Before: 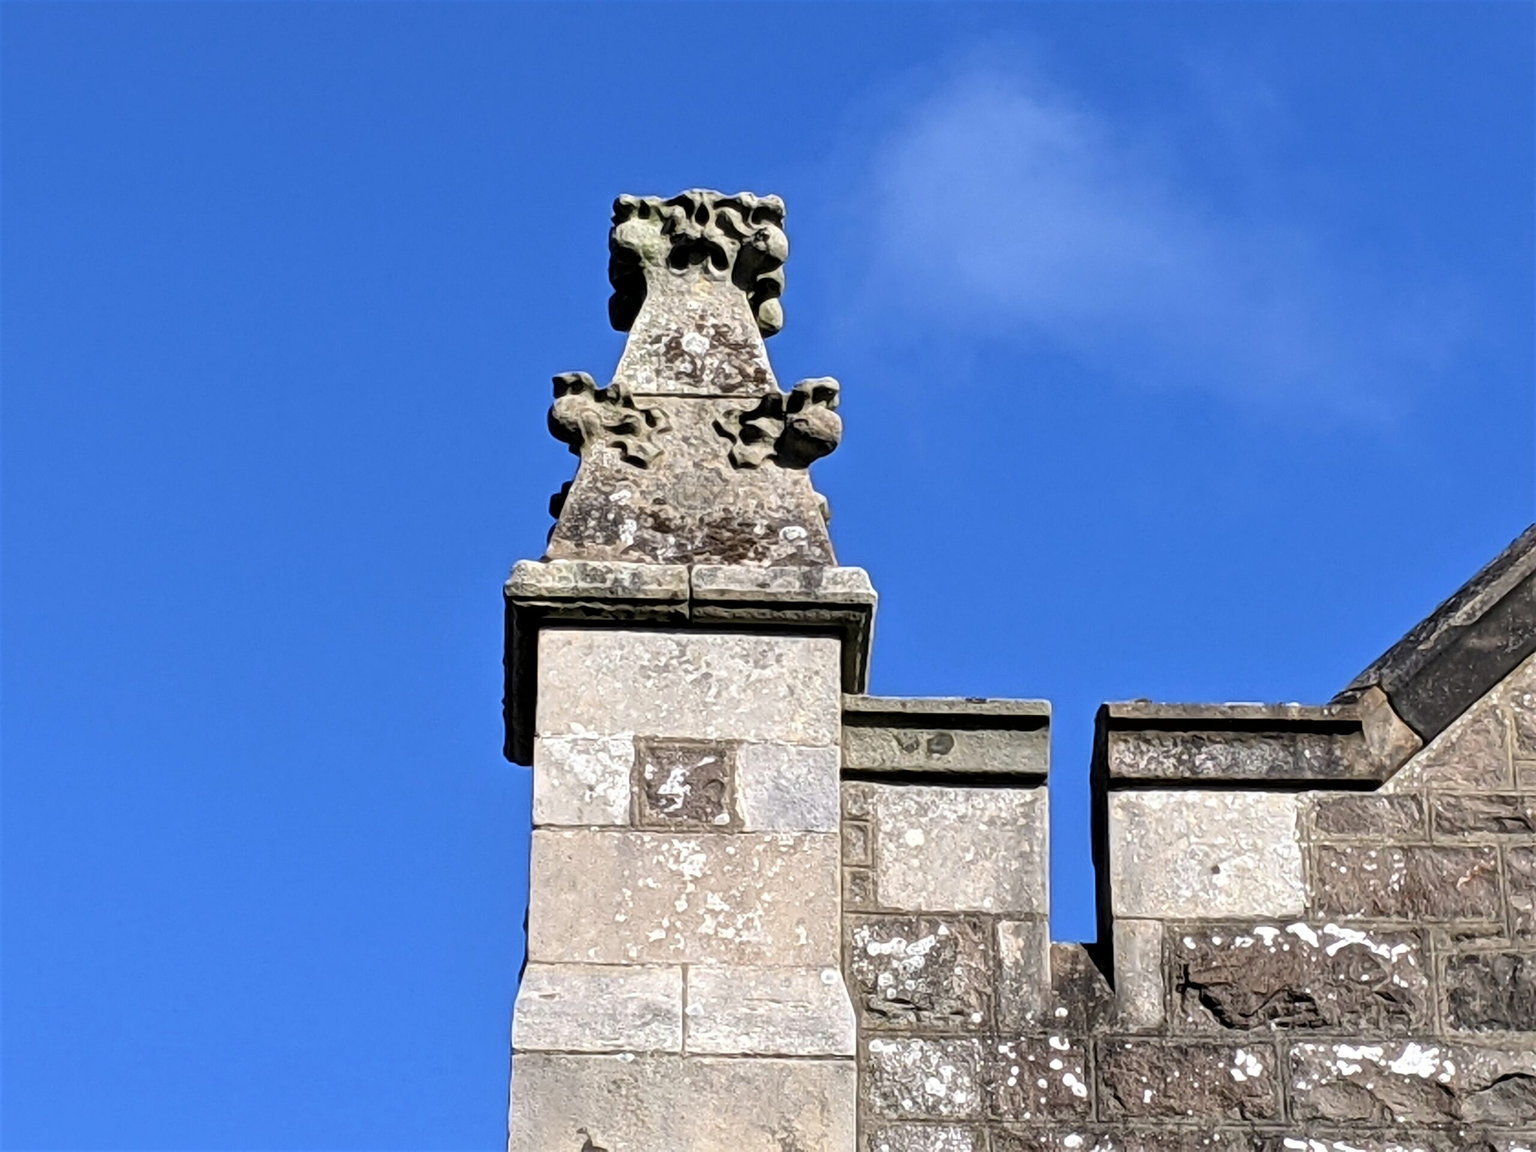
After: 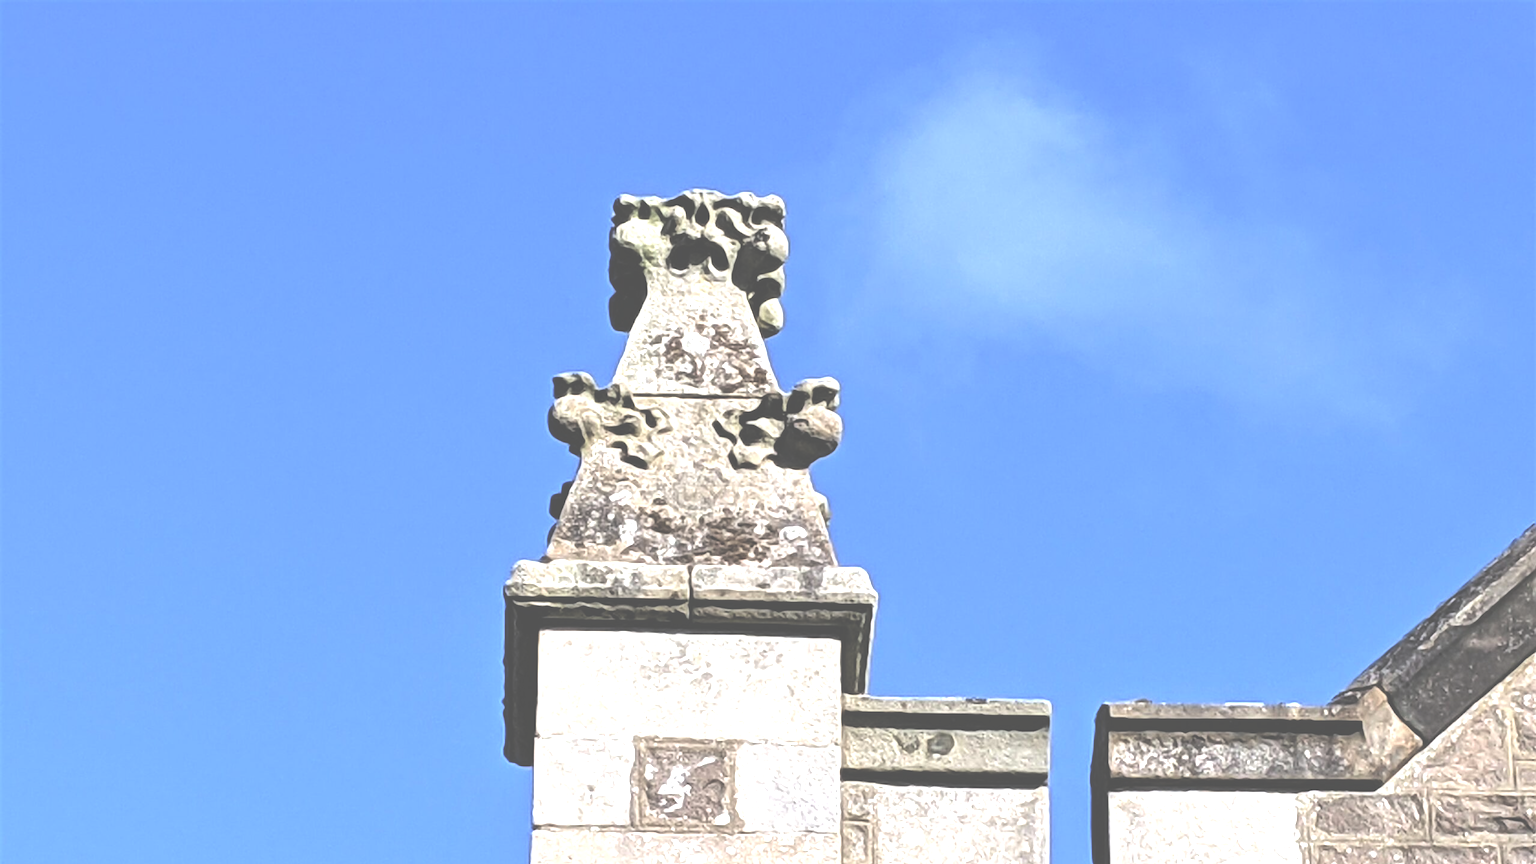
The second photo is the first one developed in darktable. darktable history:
crop: bottom 24.988%
tone equalizer: -8 EV -0.417 EV, -7 EV -0.389 EV, -6 EV -0.333 EV, -5 EV -0.222 EV, -3 EV 0.222 EV, -2 EV 0.333 EV, -1 EV 0.389 EV, +0 EV 0.417 EV, edges refinement/feathering 500, mask exposure compensation -1.57 EV, preserve details no
exposure: black level correction -0.071, exposure 0.5 EV, compensate highlight preservation false
